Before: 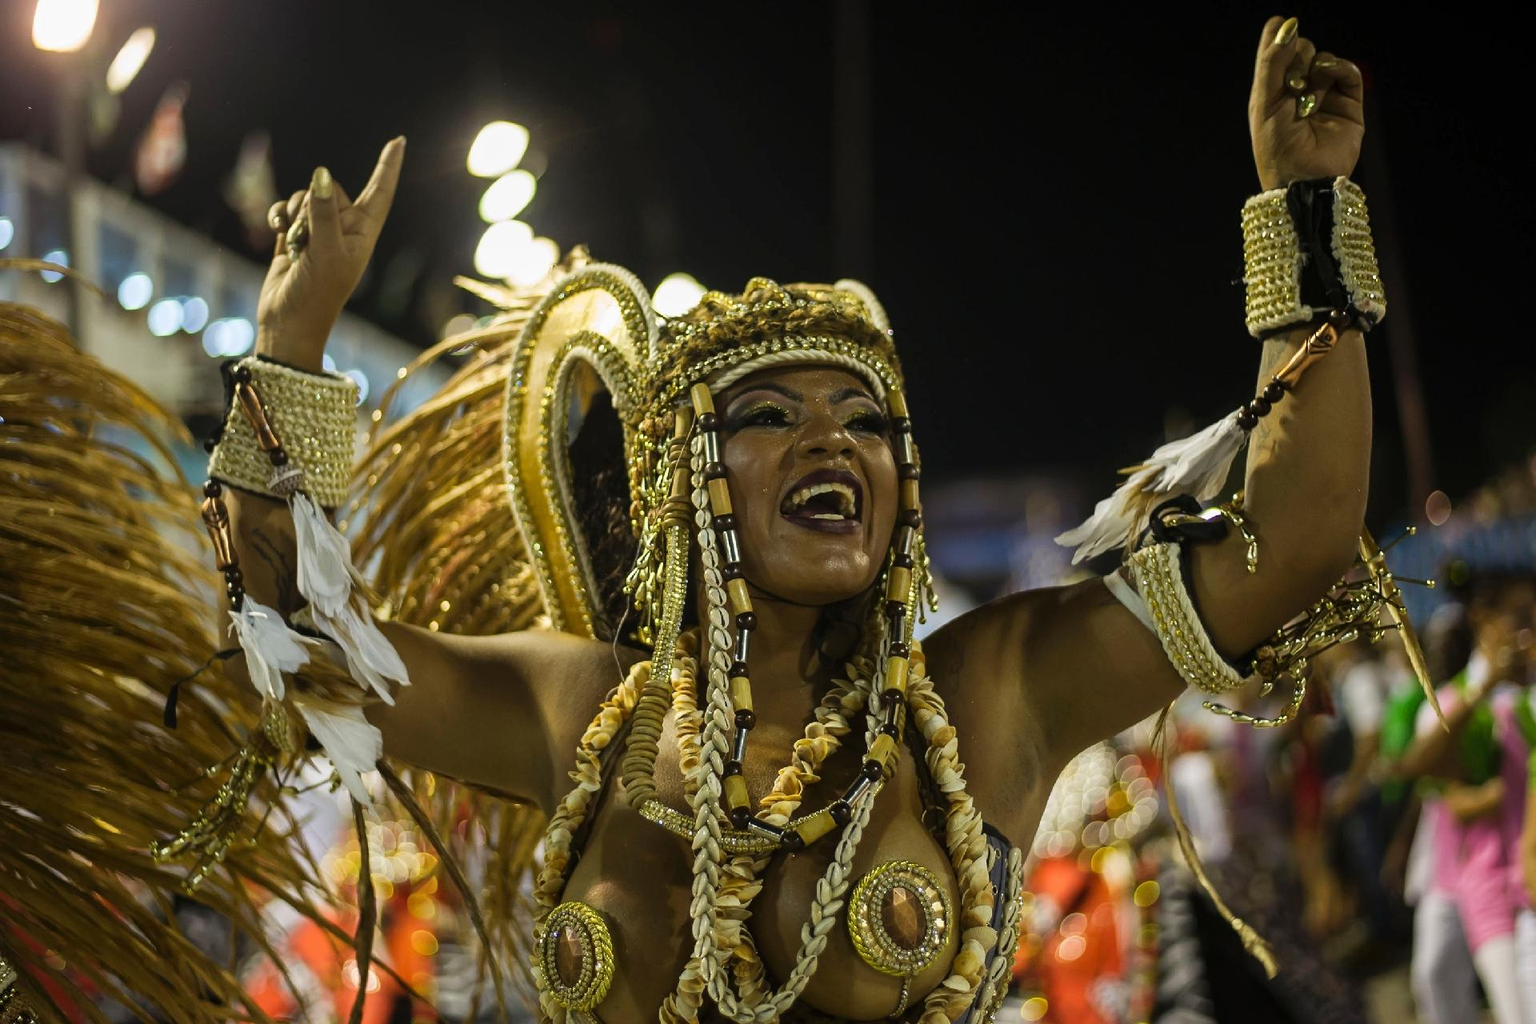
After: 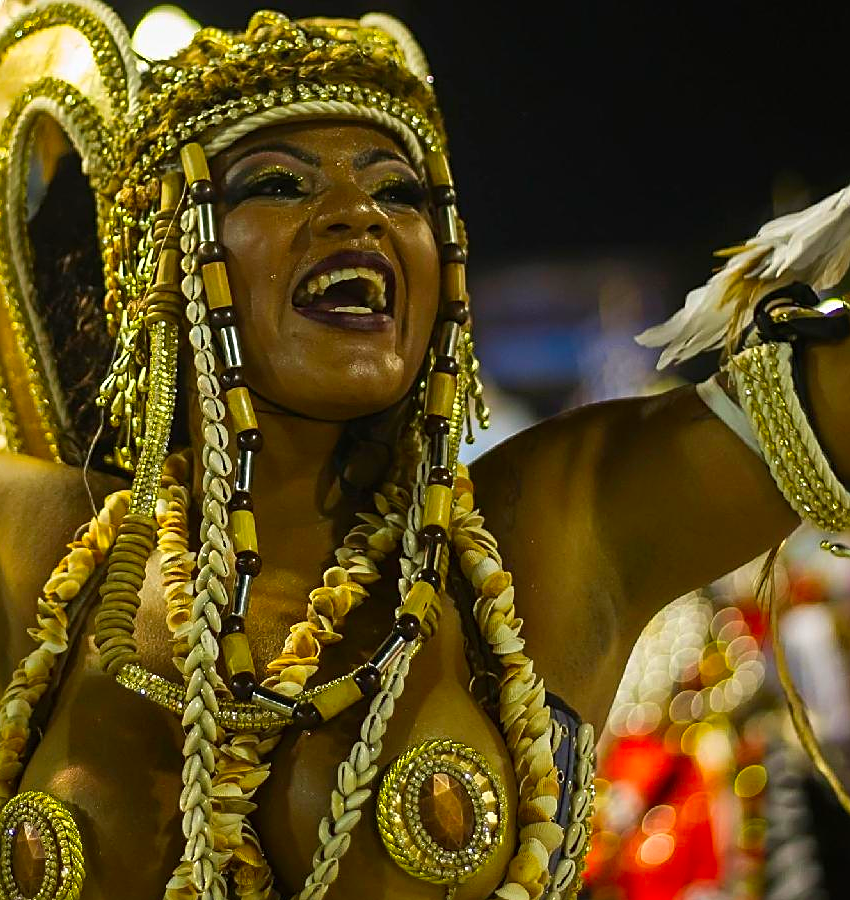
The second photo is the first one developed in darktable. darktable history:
contrast brightness saturation: saturation 0.52
crop: left 35.588%, top 26.288%, right 20.14%, bottom 3.361%
sharpen: on, module defaults
